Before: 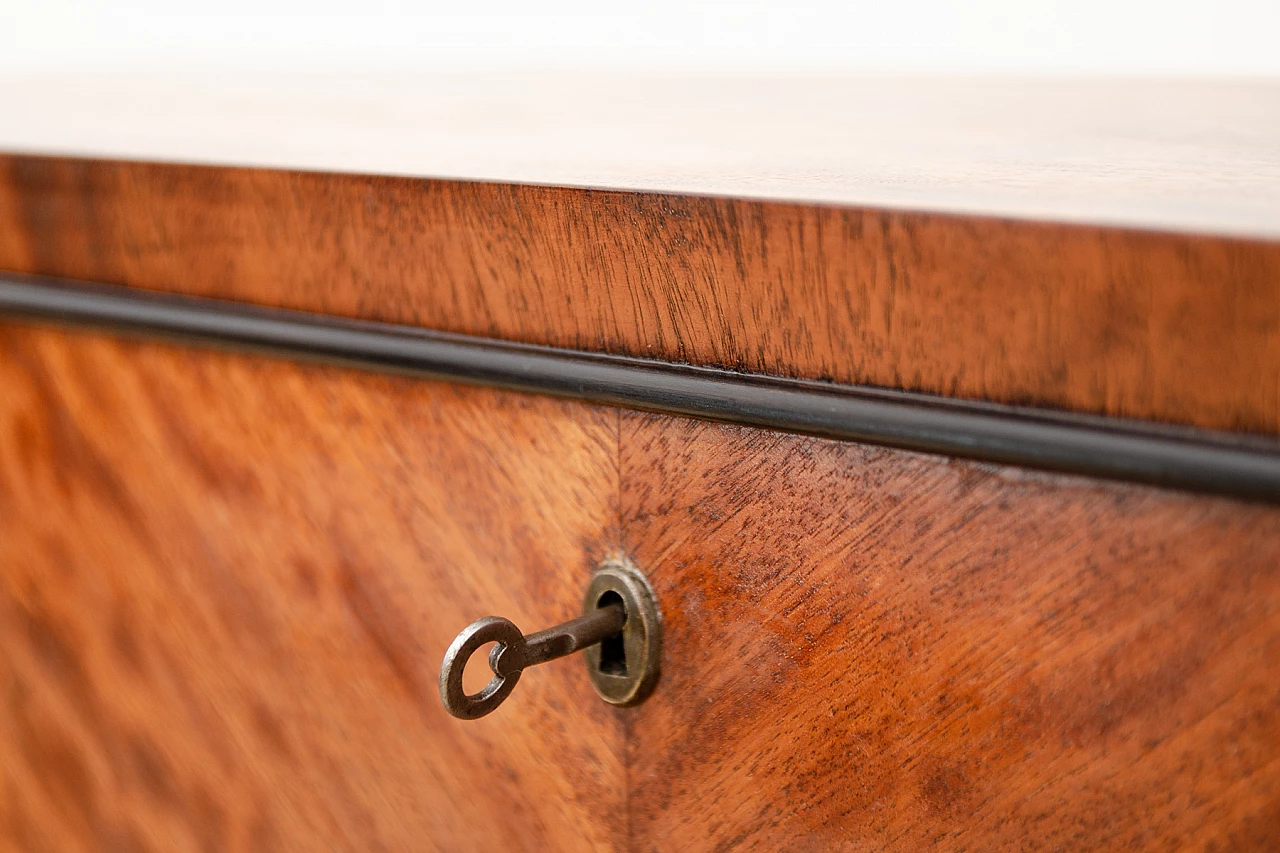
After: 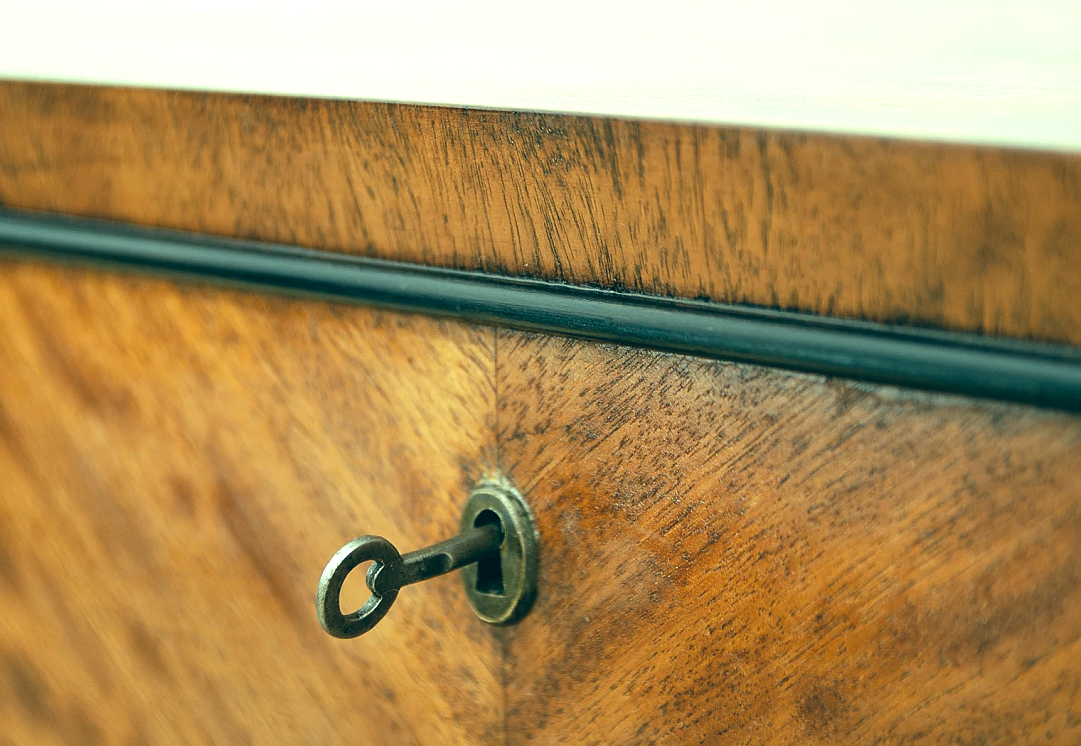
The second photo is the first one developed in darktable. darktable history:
exposure: black level correction -0.008, exposure 0.071 EV, compensate exposure bias true, compensate highlight preservation false
levels: levels [0.055, 0.477, 0.9]
color correction: highlights a* -19.74, highlights b* 9.8, shadows a* -20.97, shadows b* -11.32
crop and rotate: left 9.634%, top 9.601%, right 5.901%, bottom 2.908%
